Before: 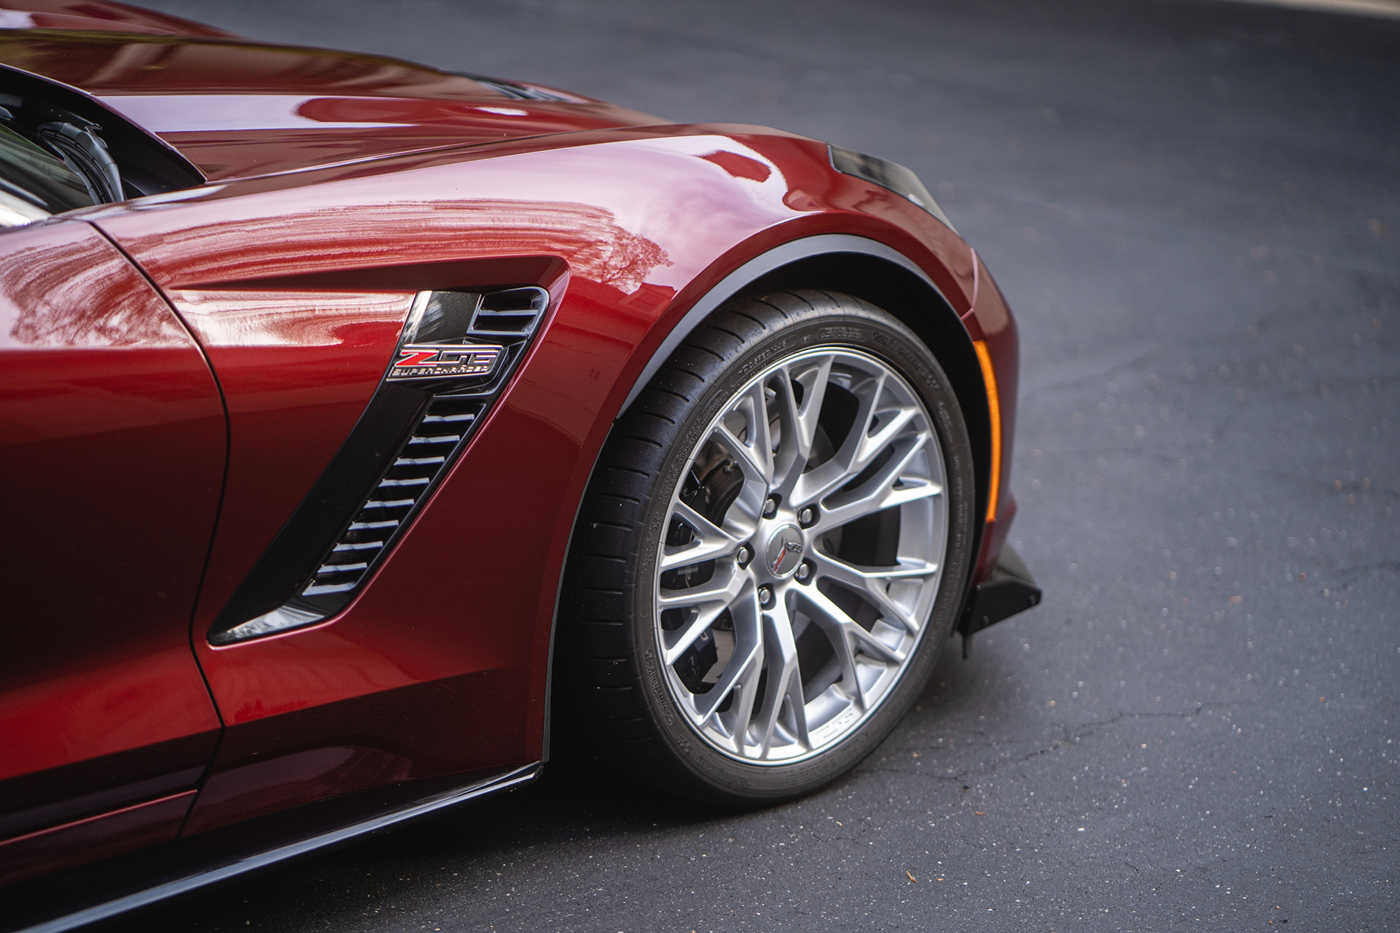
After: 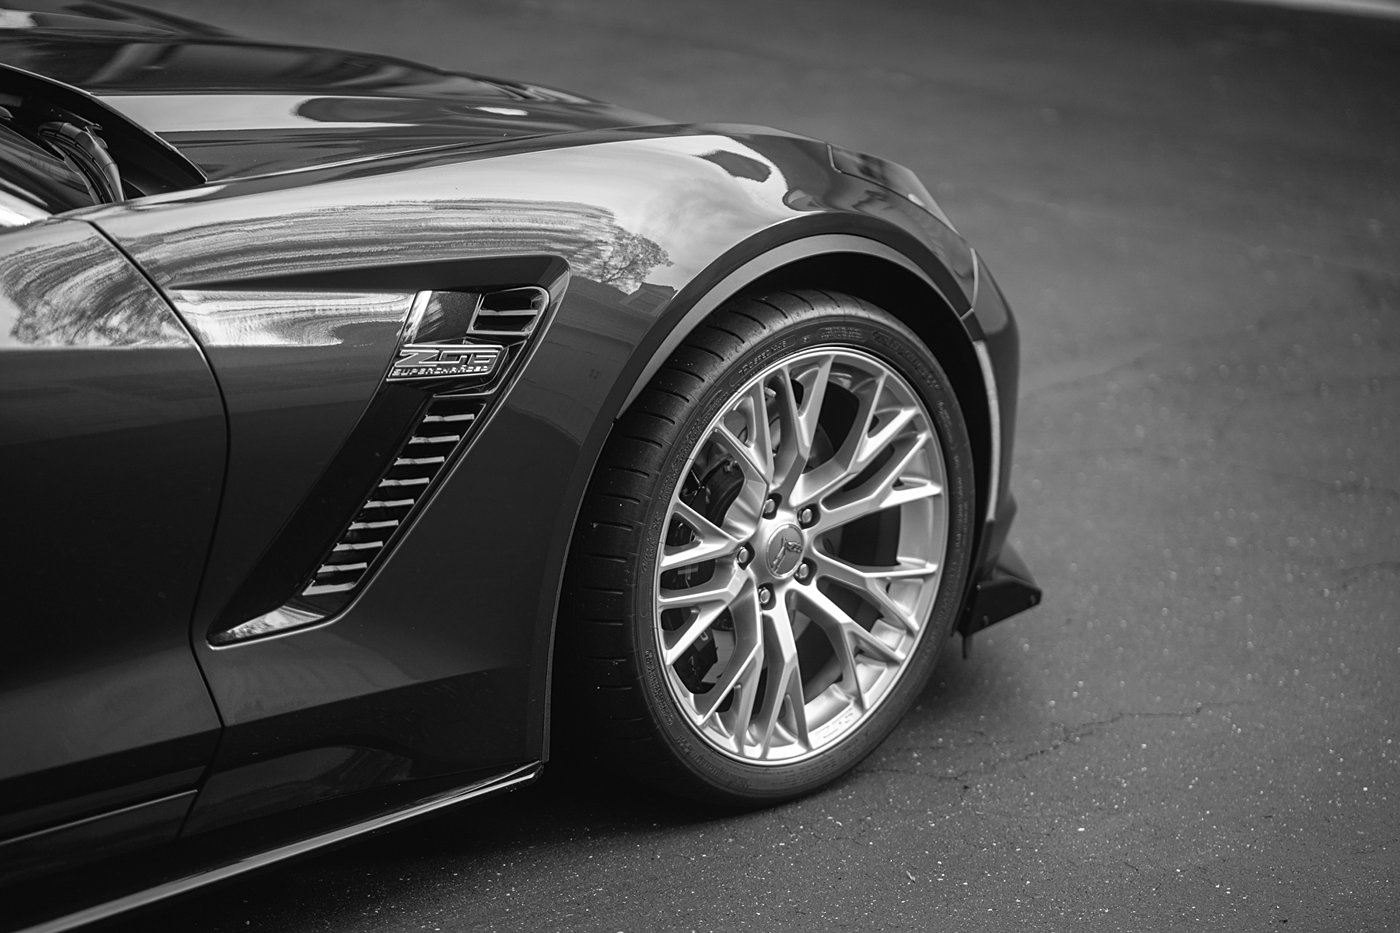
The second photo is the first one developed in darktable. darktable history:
sharpen: amount 0.2
contrast brightness saturation: contrast 0.06, brightness -0.01, saturation -0.23
grain: coarseness 0.81 ISO, strength 1.34%, mid-tones bias 0%
monochrome: on, module defaults
